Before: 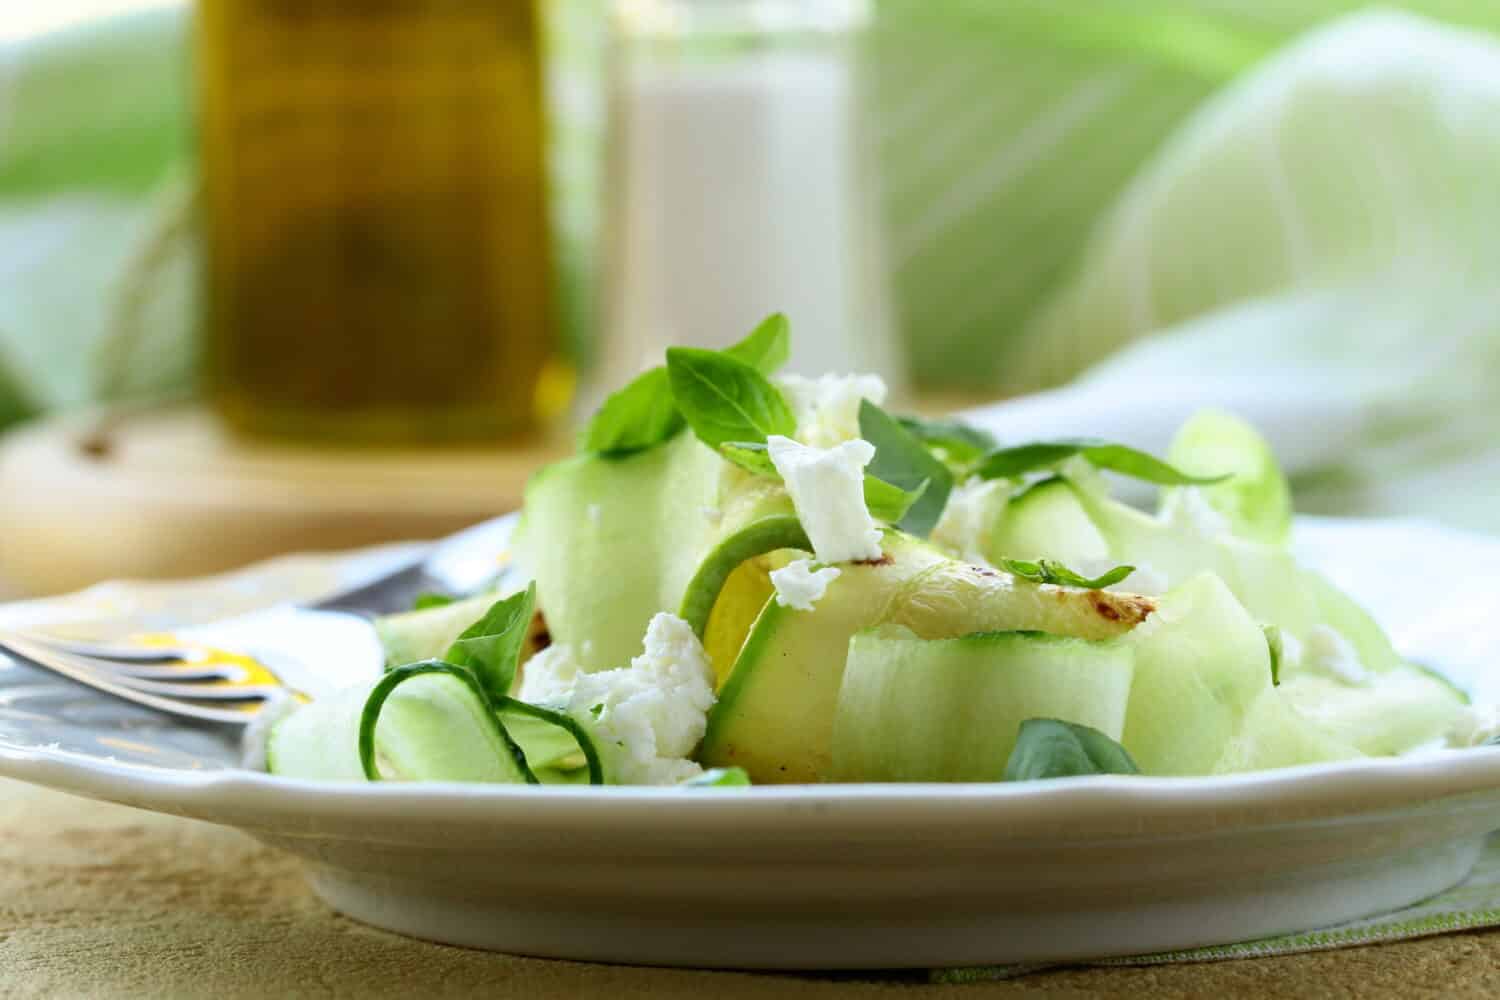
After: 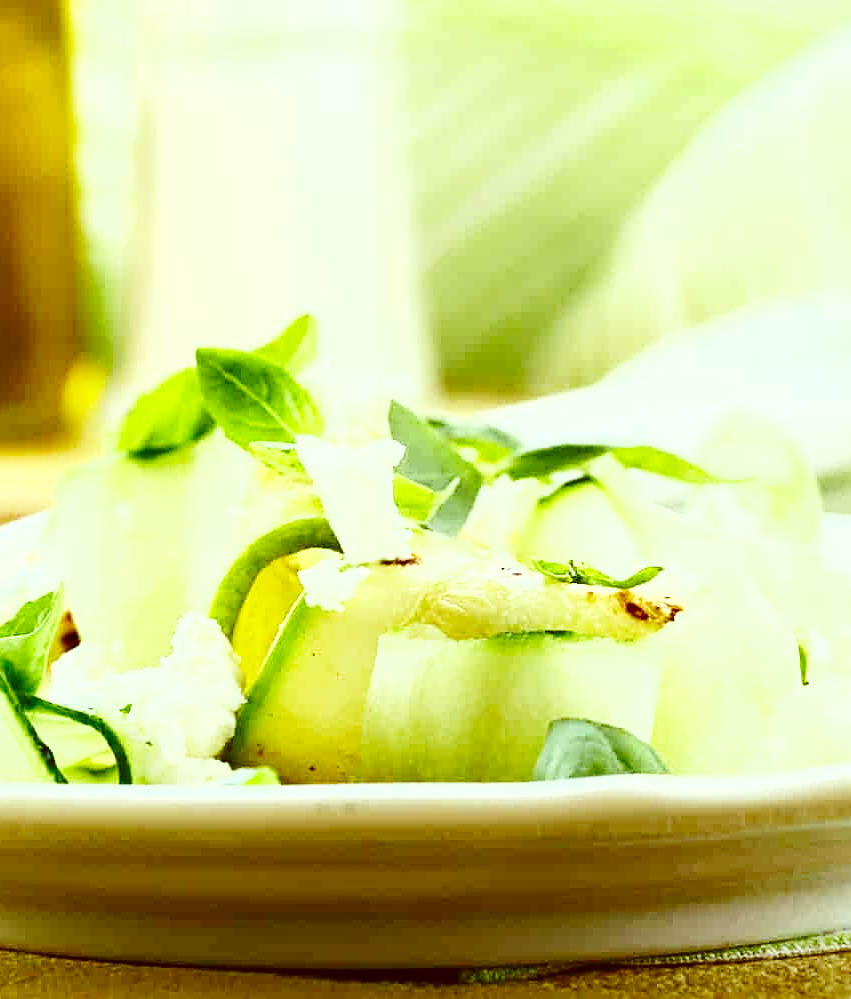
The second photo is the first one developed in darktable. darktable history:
sharpen: on, module defaults
crop: left 31.424%, top 0.021%, right 11.798%
base curve: curves: ch0 [(0, 0) (0.036, 0.025) (0.121, 0.166) (0.206, 0.329) (0.605, 0.79) (1, 1)], preserve colors none
exposure: exposure 1.16 EV, compensate exposure bias true, compensate highlight preservation false
color correction: highlights a* -5.96, highlights b* 9.16, shadows a* 10.62, shadows b* 23.43
shadows and highlights: radius 337.07, shadows 28.6, highlights color adjustment 0.898%, soften with gaussian
contrast brightness saturation: contrast 0.074
